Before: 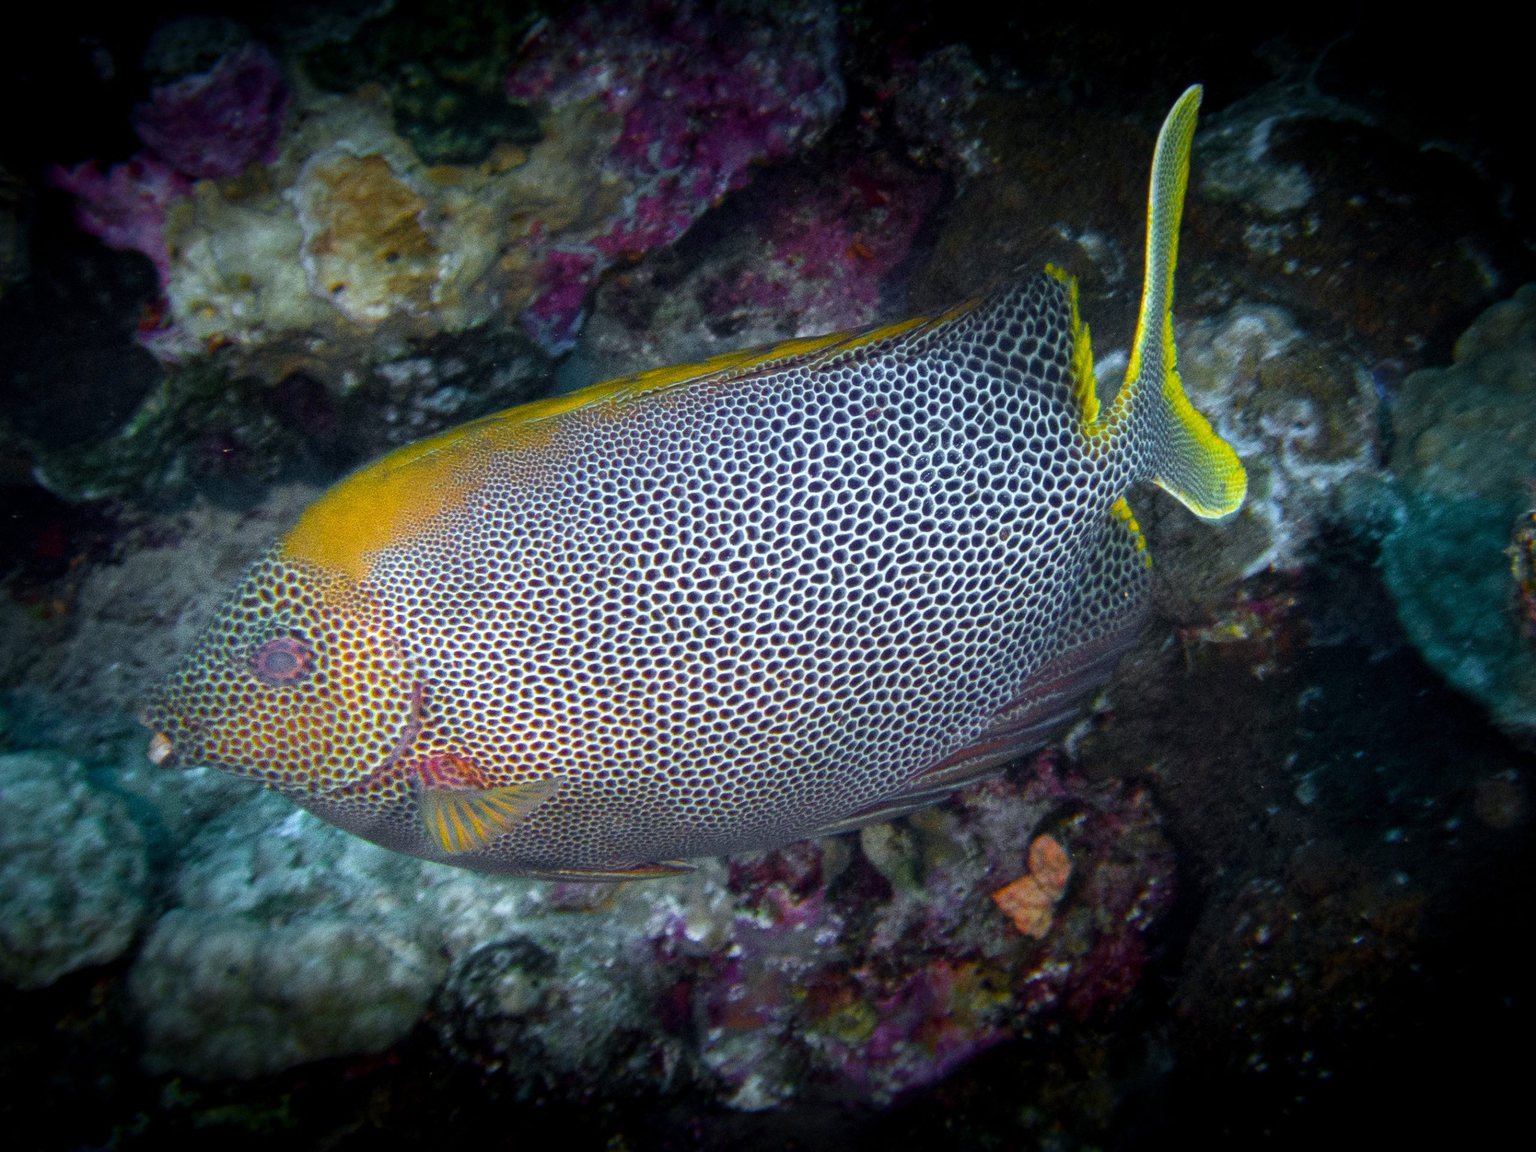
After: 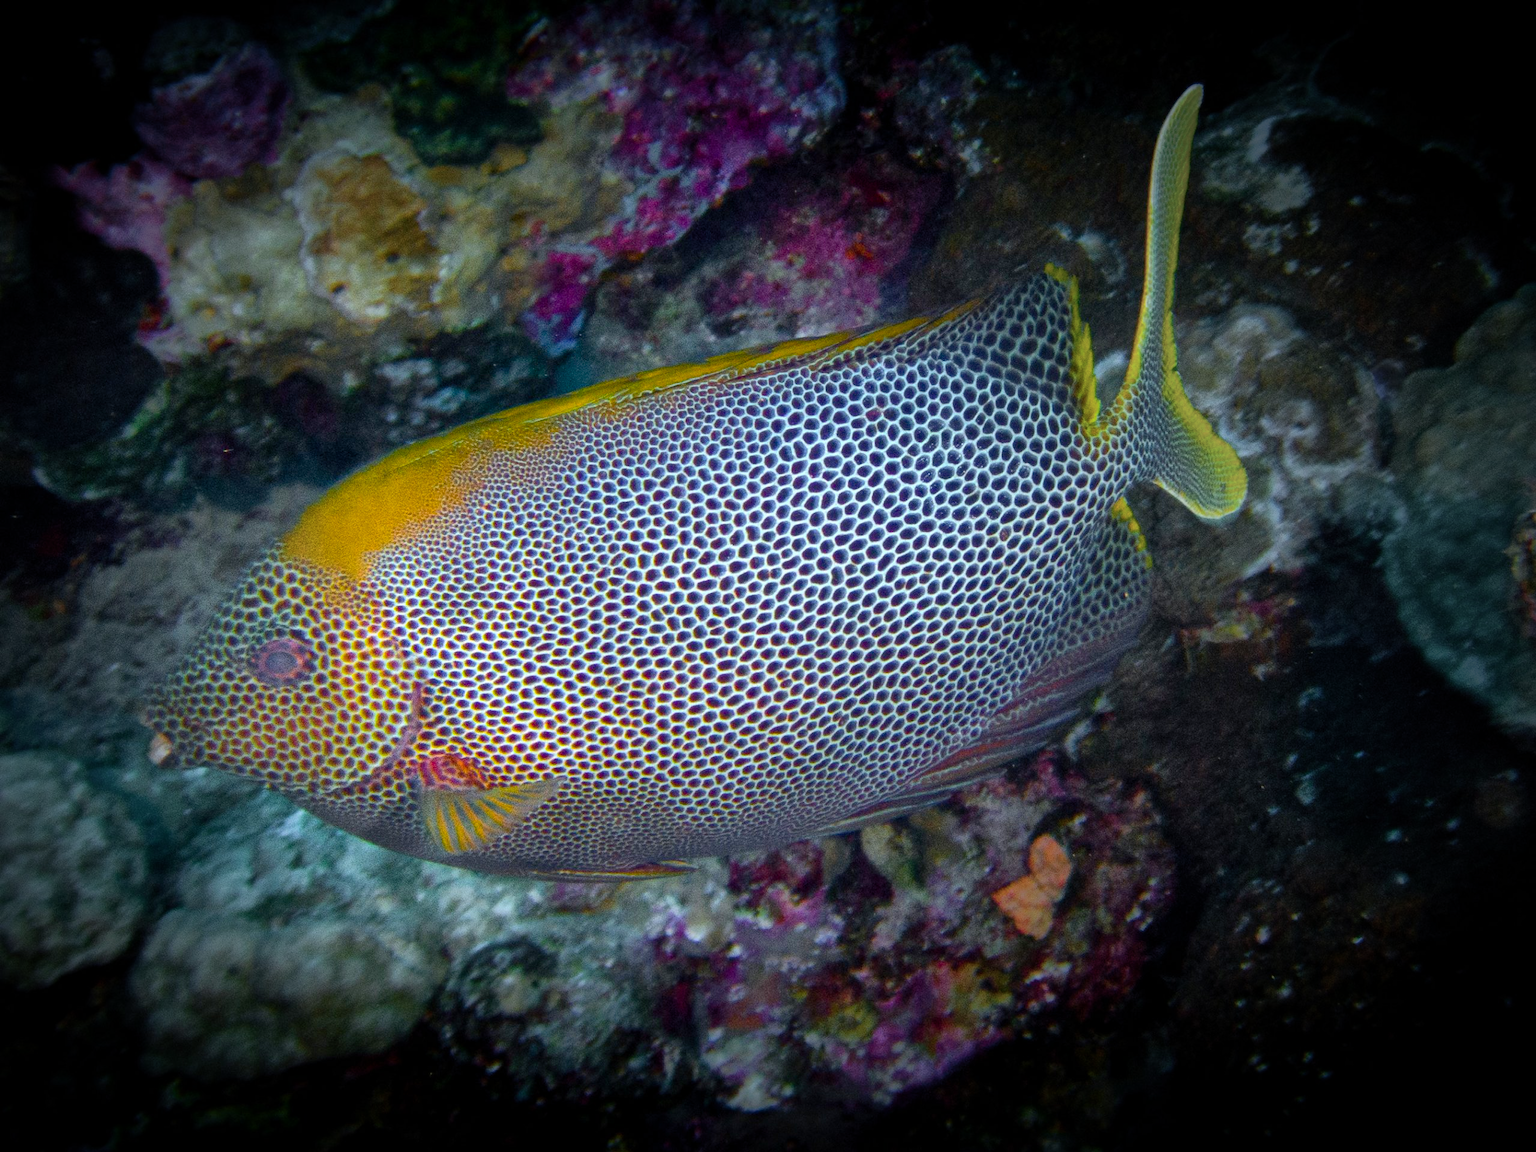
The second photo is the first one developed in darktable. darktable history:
color balance rgb: perceptual saturation grading › global saturation 30%, global vibrance 20%
contrast brightness saturation: contrast 0.14
shadows and highlights: on, module defaults
vignetting: fall-off start 33.76%, fall-off radius 64.94%, brightness -0.575, center (-0.12, -0.002), width/height ratio 0.959
